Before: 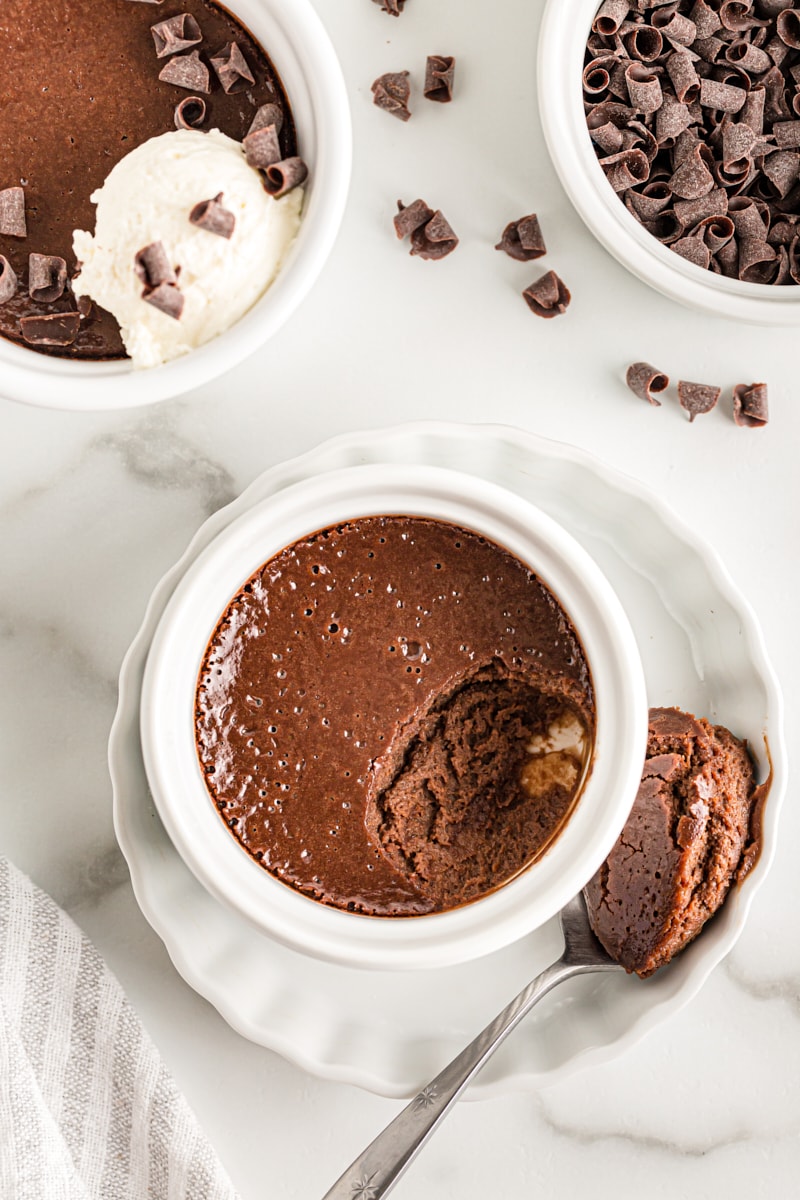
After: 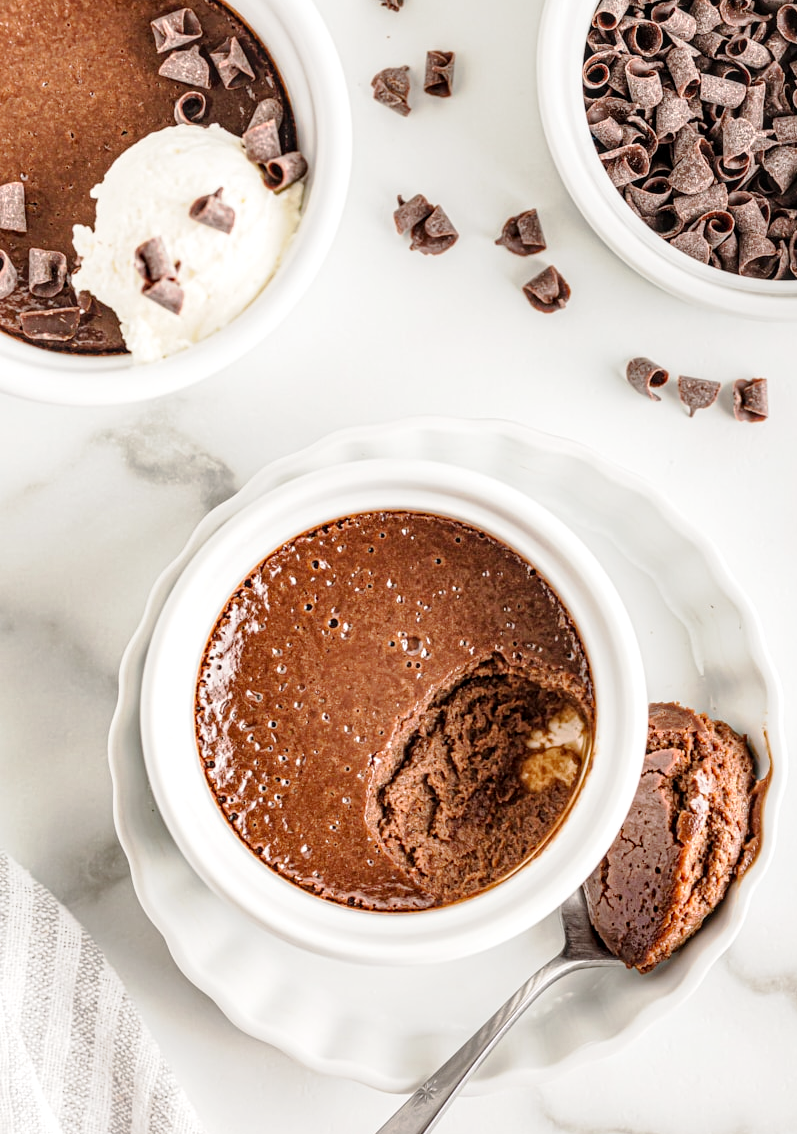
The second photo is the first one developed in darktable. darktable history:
white balance: emerald 1
tone curve: curves: ch0 [(0, 0) (0.003, 0.004) (0.011, 0.015) (0.025, 0.033) (0.044, 0.058) (0.069, 0.091) (0.1, 0.131) (0.136, 0.178) (0.177, 0.232) (0.224, 0.294) (0.277, 0.362) (0.335, 0.434) (0.399, 0.512) (0.468, 0.582) (0.543, 0.646) (0.623, 0.713) (0.709, 0.783) (0.801, 0.876) (0.898, 0.938) (1, 1)], preserve colors none
local contrast: detail 130%
crop: top 0.448%, right 0.264%, bottom 5.045%
